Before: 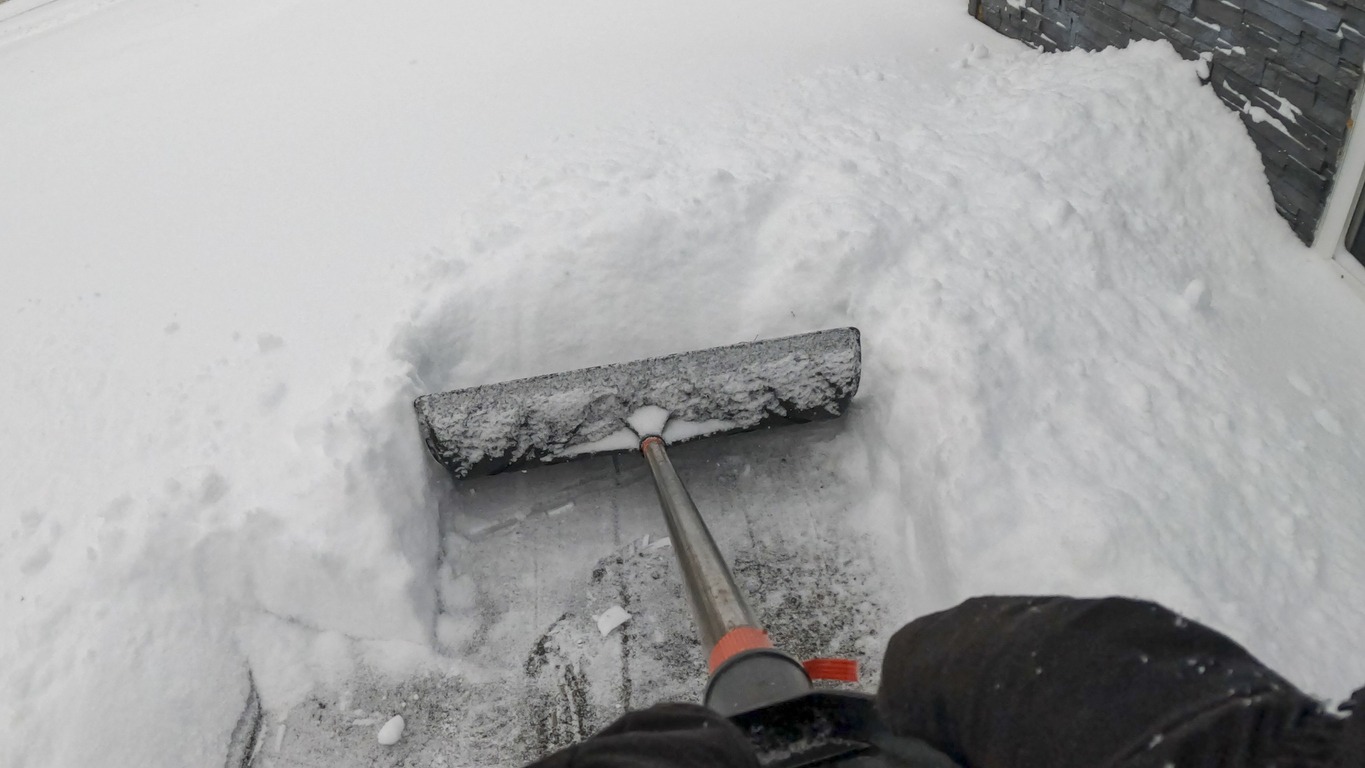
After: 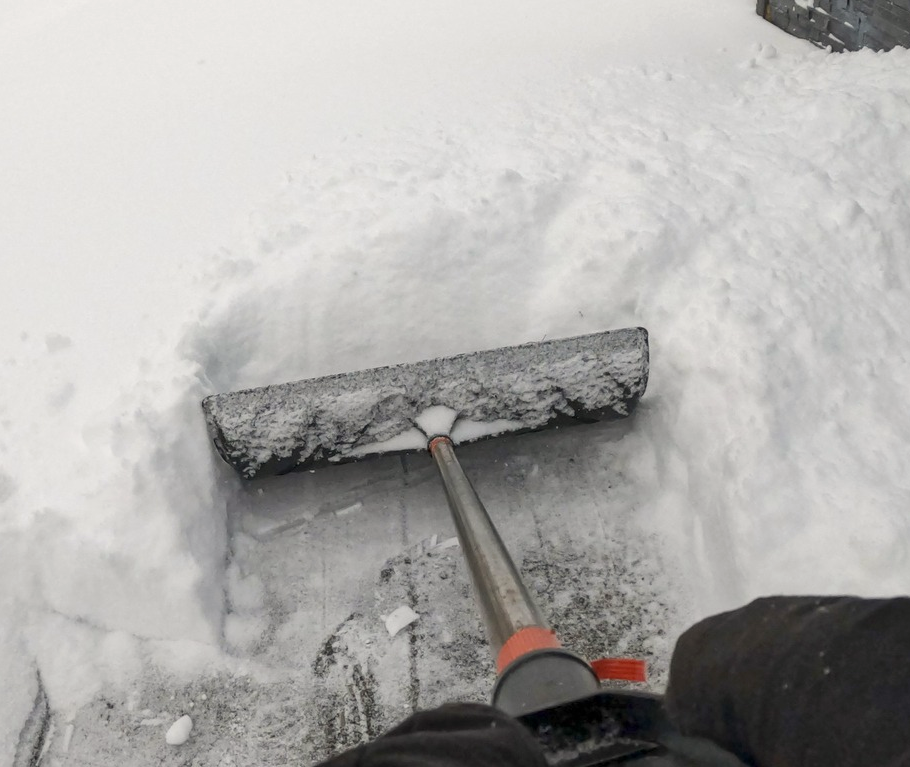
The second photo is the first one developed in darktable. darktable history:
white balance: red 1.009, blue 0.985
exposure: exposure 0.207 EV, compensate highlight preservation false
crop and rotate: left 15.546%, right 17.787%
